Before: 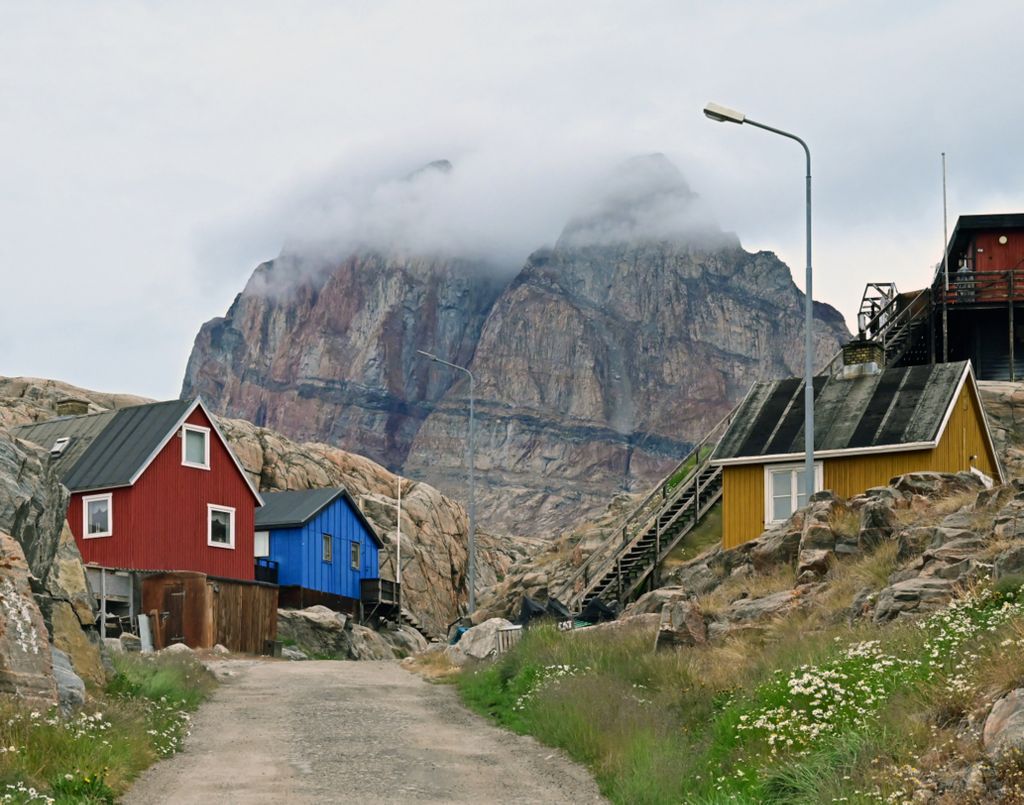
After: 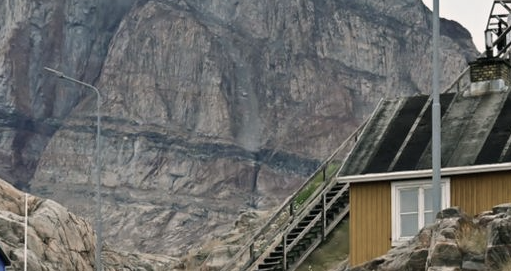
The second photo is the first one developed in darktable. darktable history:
crop: left 36.455%, top 35.241%, right 13.105%, bottom 31.085%
color correction: highlights b* -0.037, saturation 0.591
